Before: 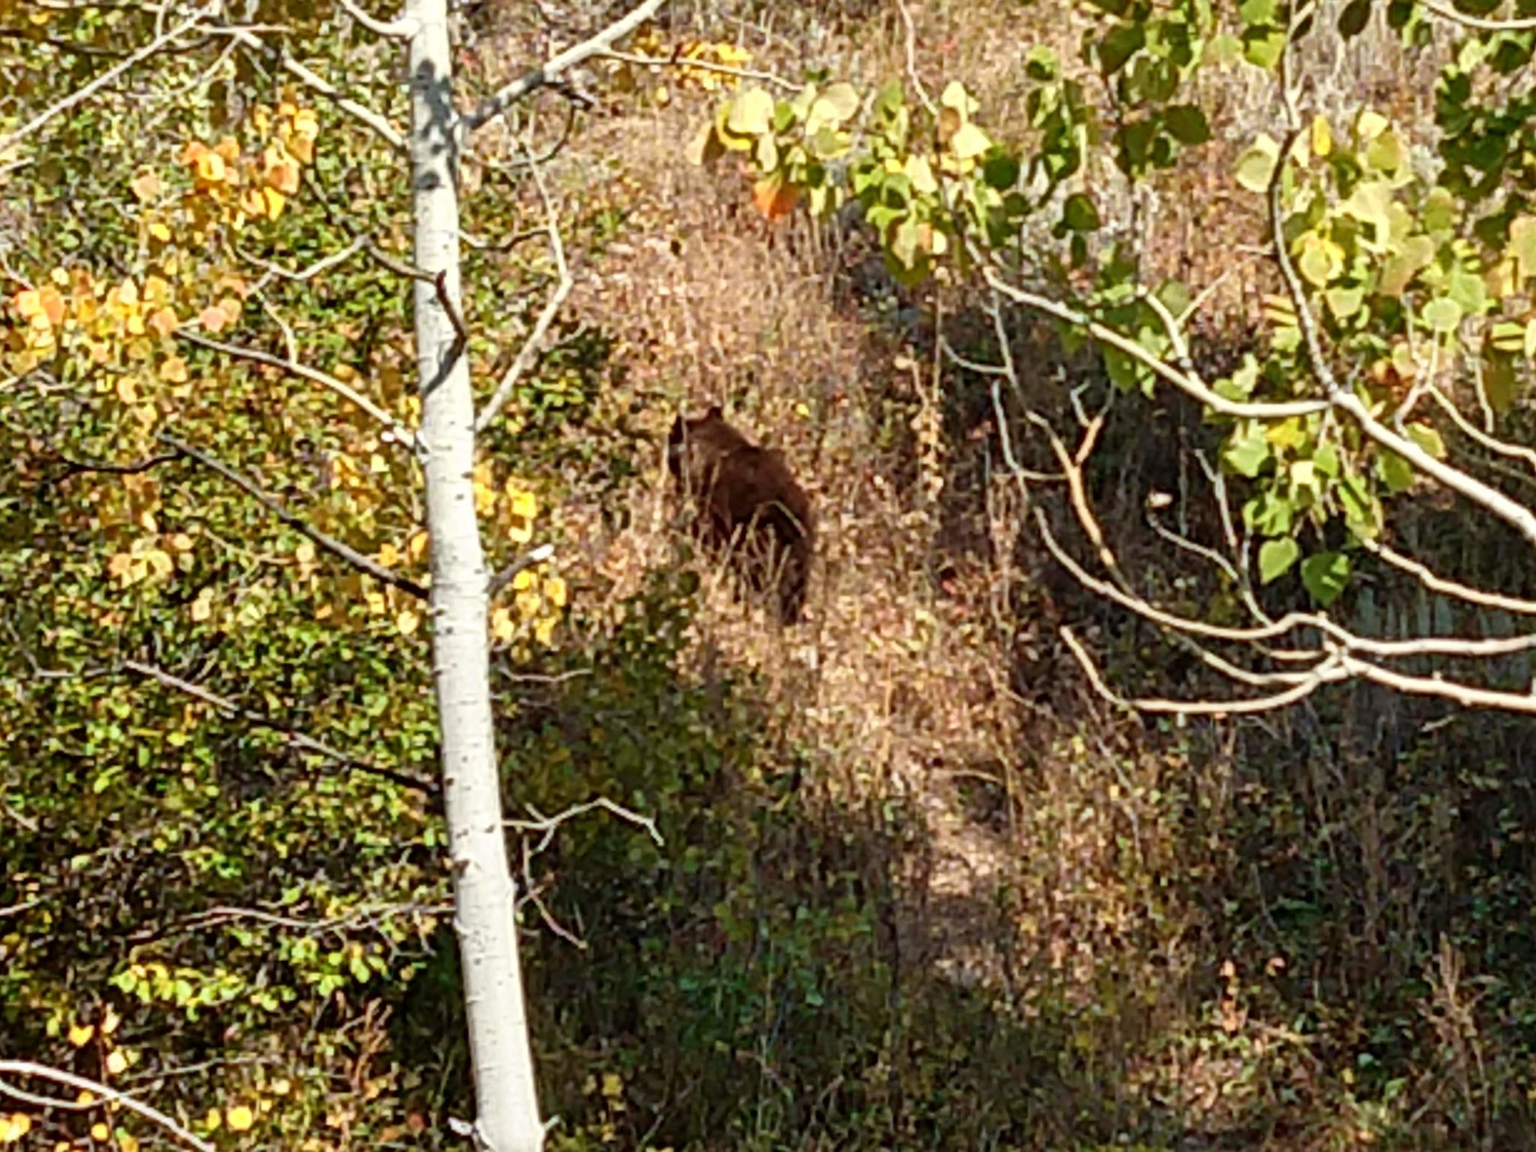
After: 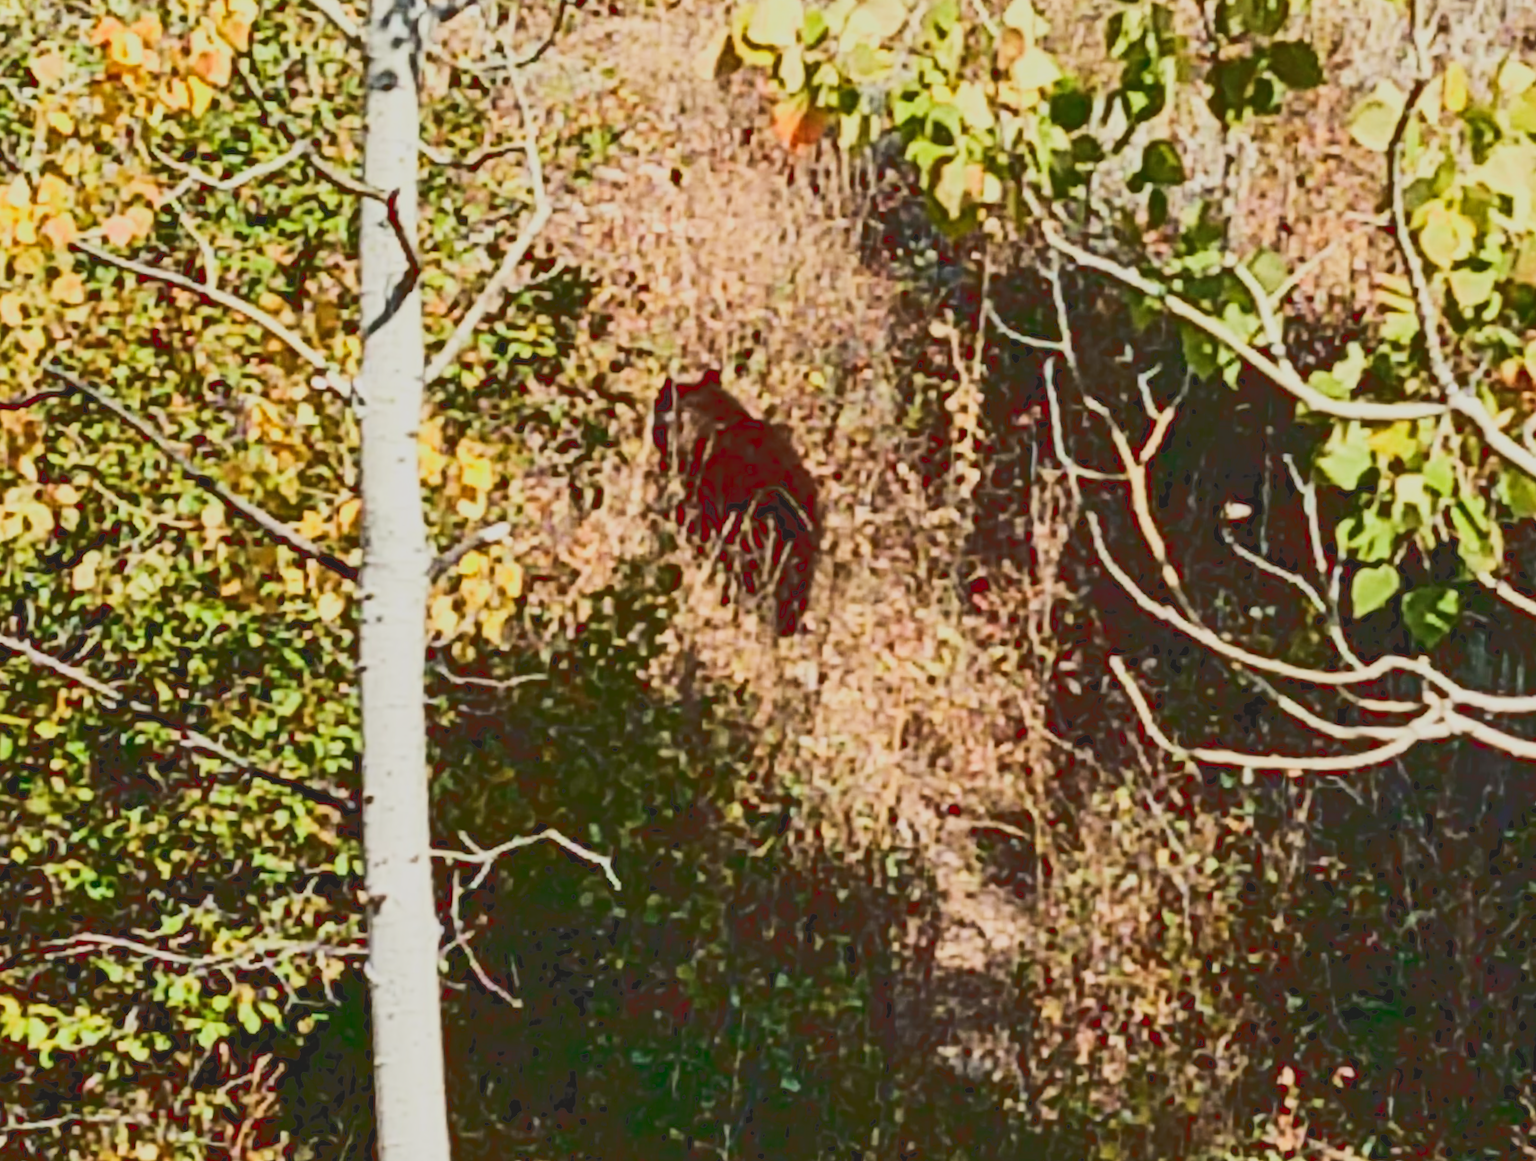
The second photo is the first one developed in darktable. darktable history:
tone curve: curves: ch0 [(0, 0) (0.003, 0.19) (0.011, 0.192) (0.025, 0.192) (0.044, 0.194) (0.069, 0.196) (0.1, 0.197) (0.136, 0.198) (0.177, 0.216) (0.224, 0.236) (0.277, 0.269) (0.335, 0.331) (0.399, 0.418) (0.468, 0.515) (0.543, 0.621) (0.623, 0.725) (0.709, 0.804) (0.801, 0.859) (0.898, 0.913) (1, 1)], color space Lab, linked channels, preserve colors none
crop and rotate: angle -3.28°, left 5.384%, top 5.163%, right 4.785%, bottom 4.25%
filmic rgb: black relative exposure -6.17 EV, white relative exposure 6.97 EV, hardness 2.24
